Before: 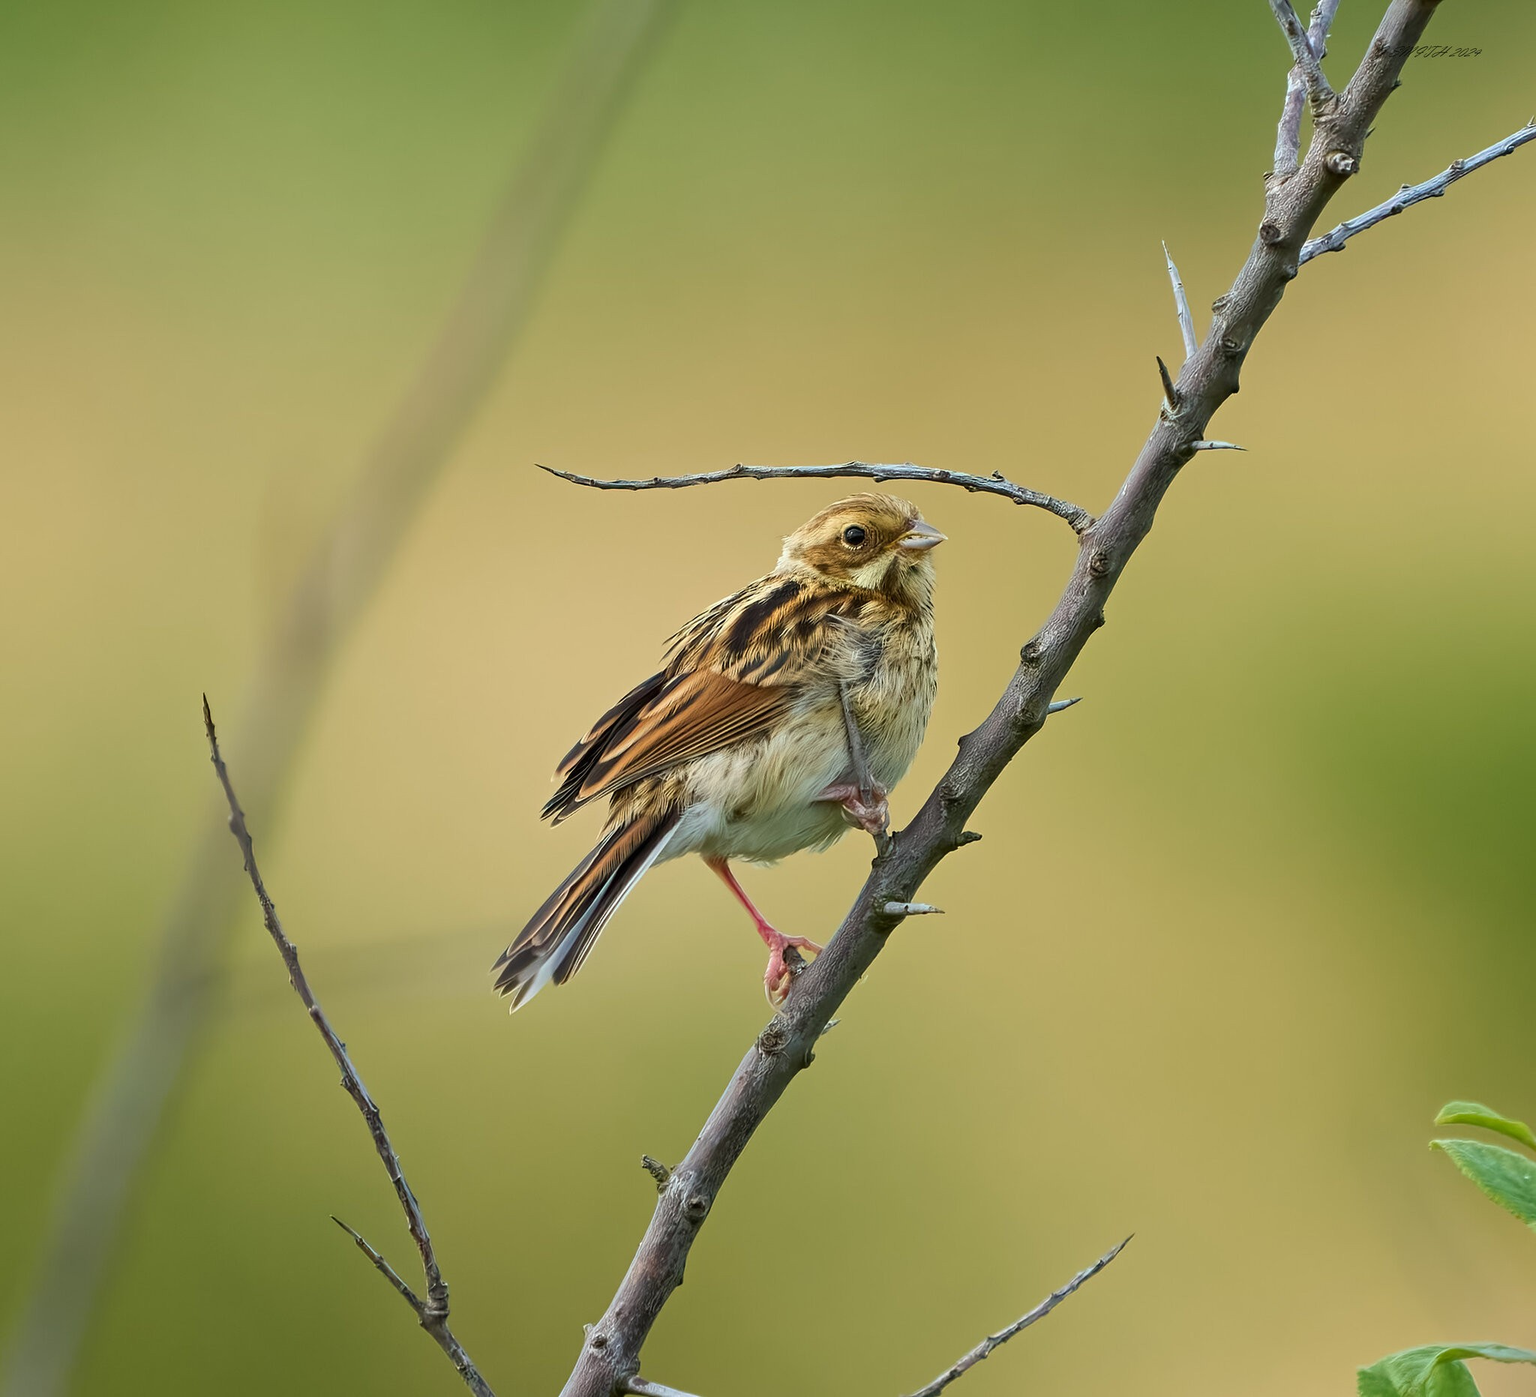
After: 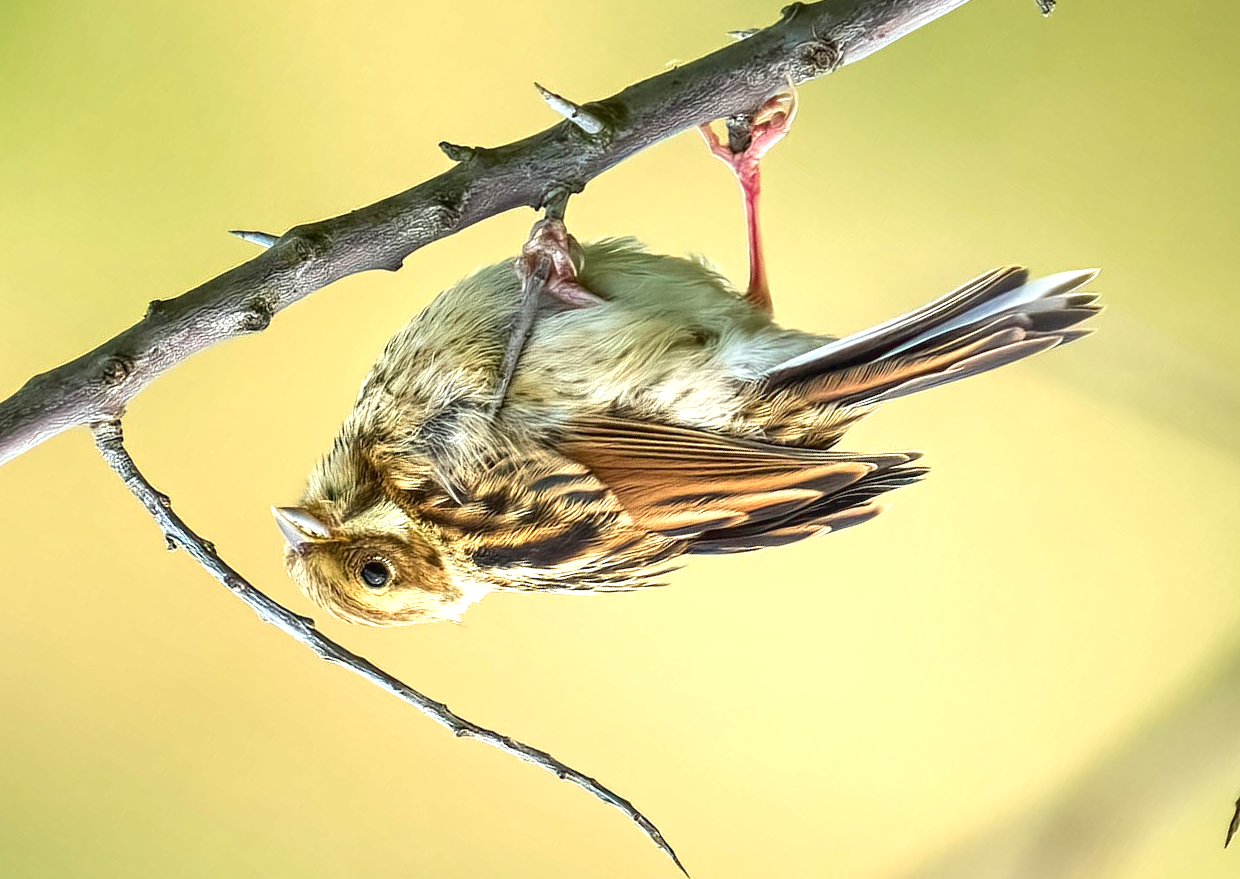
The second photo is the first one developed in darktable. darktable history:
exposure: exposure 0.771 EV, compensate exposure bias true, compensate highlight preservation false
crop and rotate: angle 148.6°, left 9.13%, top 15.649%, right 4.442%, bottom 16.981%
tone curve: curves: ch0 [(0, 0.029) (0.253, 0.237) (1, 0.945)]; ch1 [(0, 0) (0.401, 0.42) (0.442, 0.47) (0.492, 0.498) (0.511, 0.523) (0.557, 0.565) (0.66, 0.683) (1, 1)]; ch2 [(0, 0) (0.394, 0.413) (0.5, 0.5) (0.578, 0.568) (1, 1)]
local contrast: detail 130%
tone equalizer: -8 EV -0.454 EV, -7 EV -0.359 EV, -6 EV -0.358 EV, -5 EV -0.205 EV, -3 EV 0.214 EV, -2 EV 0.315 EV, -1 EV 0.392 EV, +0 EV 0.432 EV, mask exposure compensation -0.515 EV
